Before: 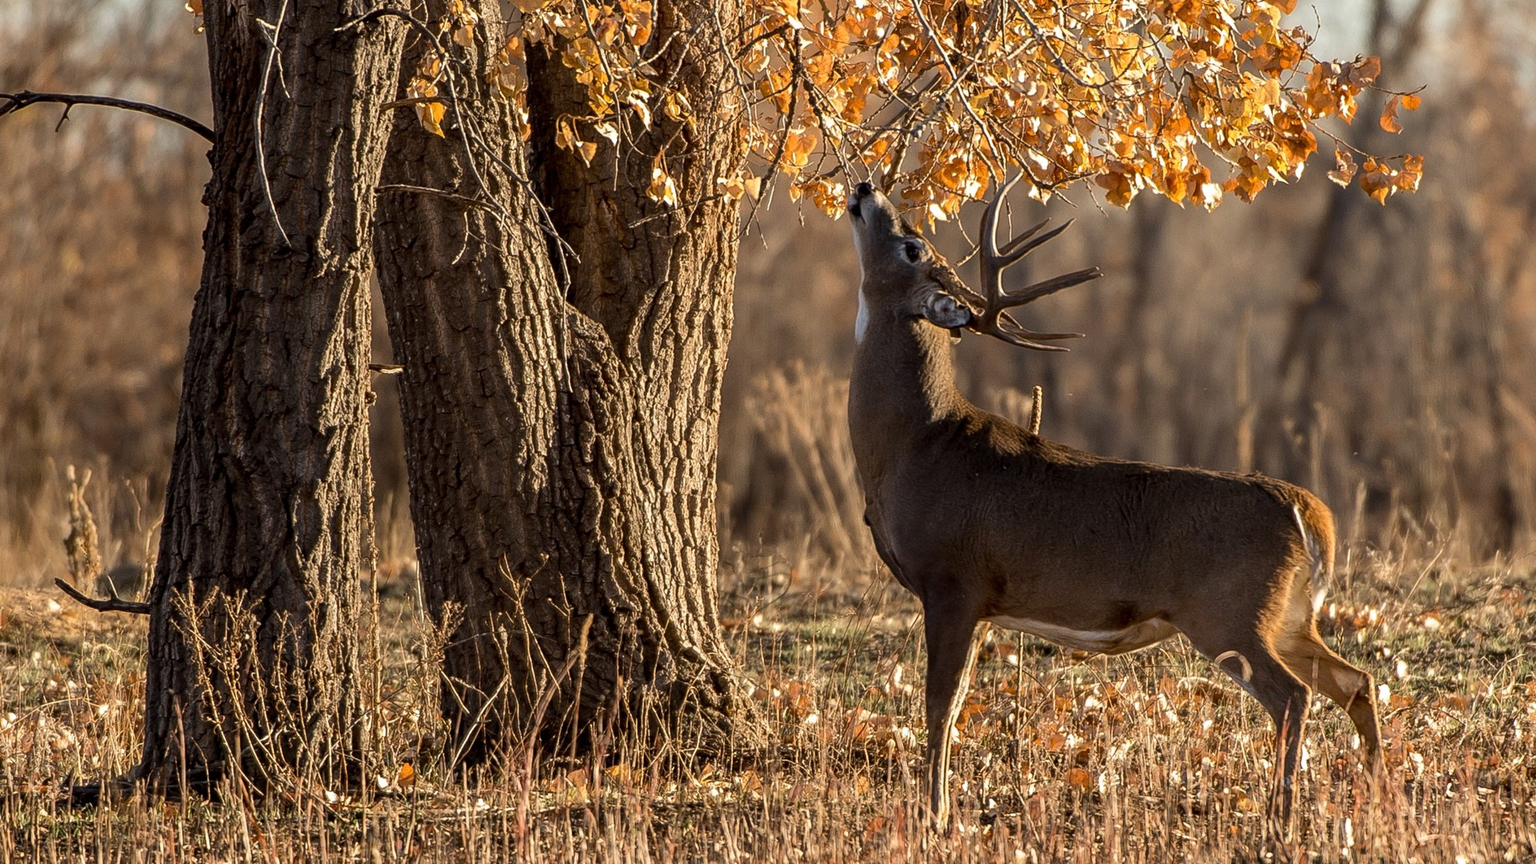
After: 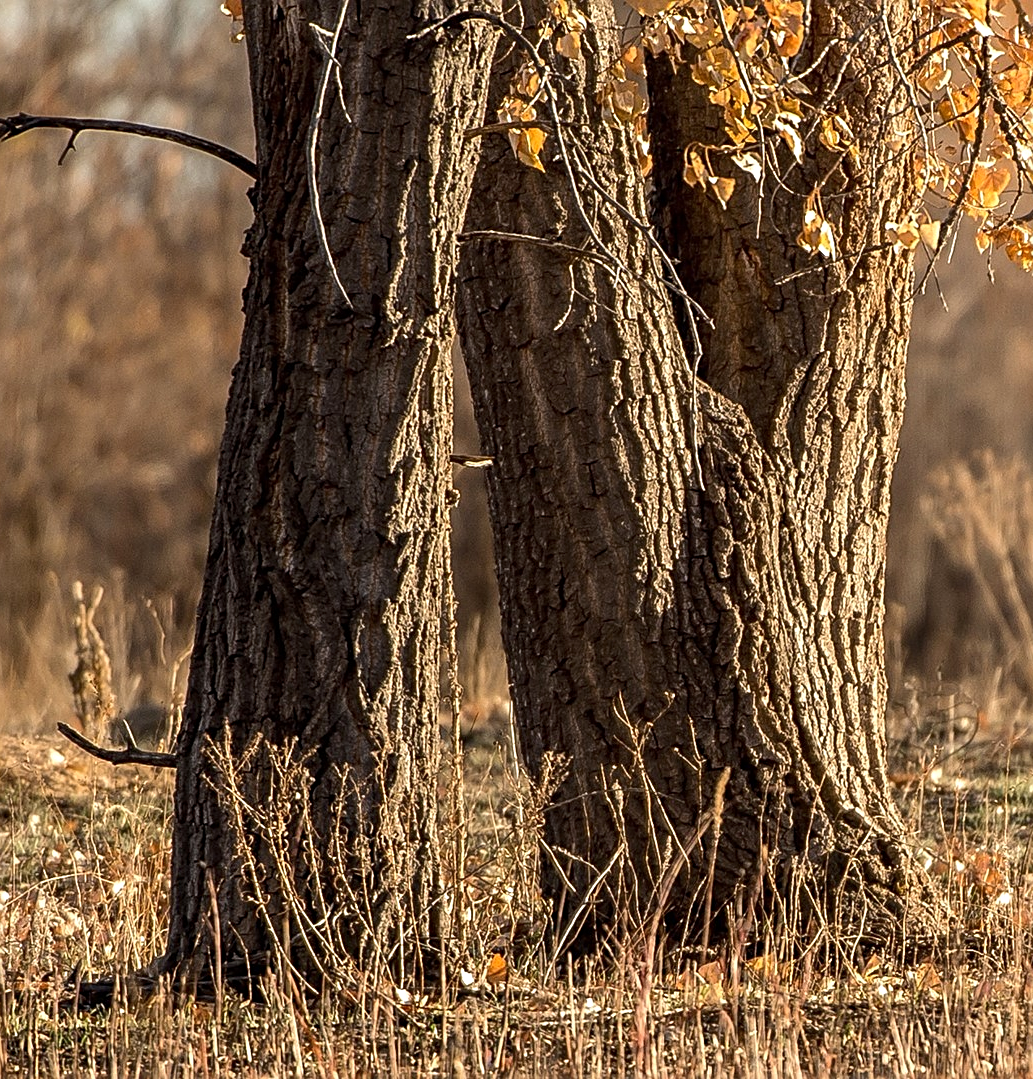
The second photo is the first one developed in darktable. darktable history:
sharpen: on, module defaults
exposure: exposure 0.2 EV, compensate highlight preservation false
crop: left 0.587%, right 45.588%, bottom 0.086%
